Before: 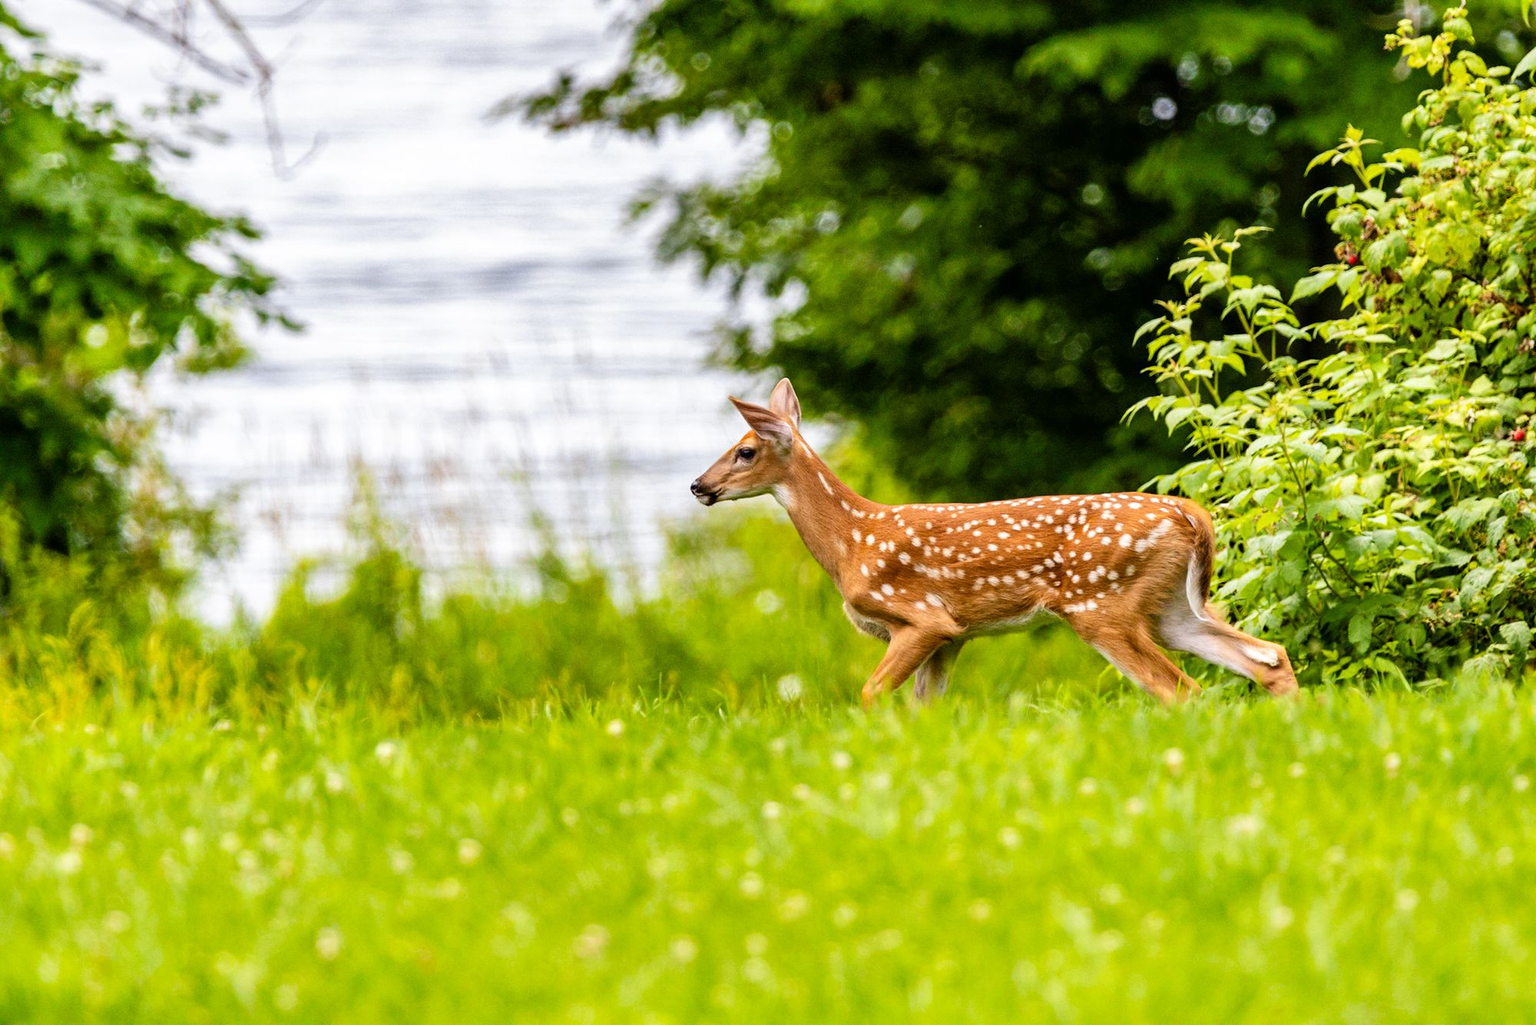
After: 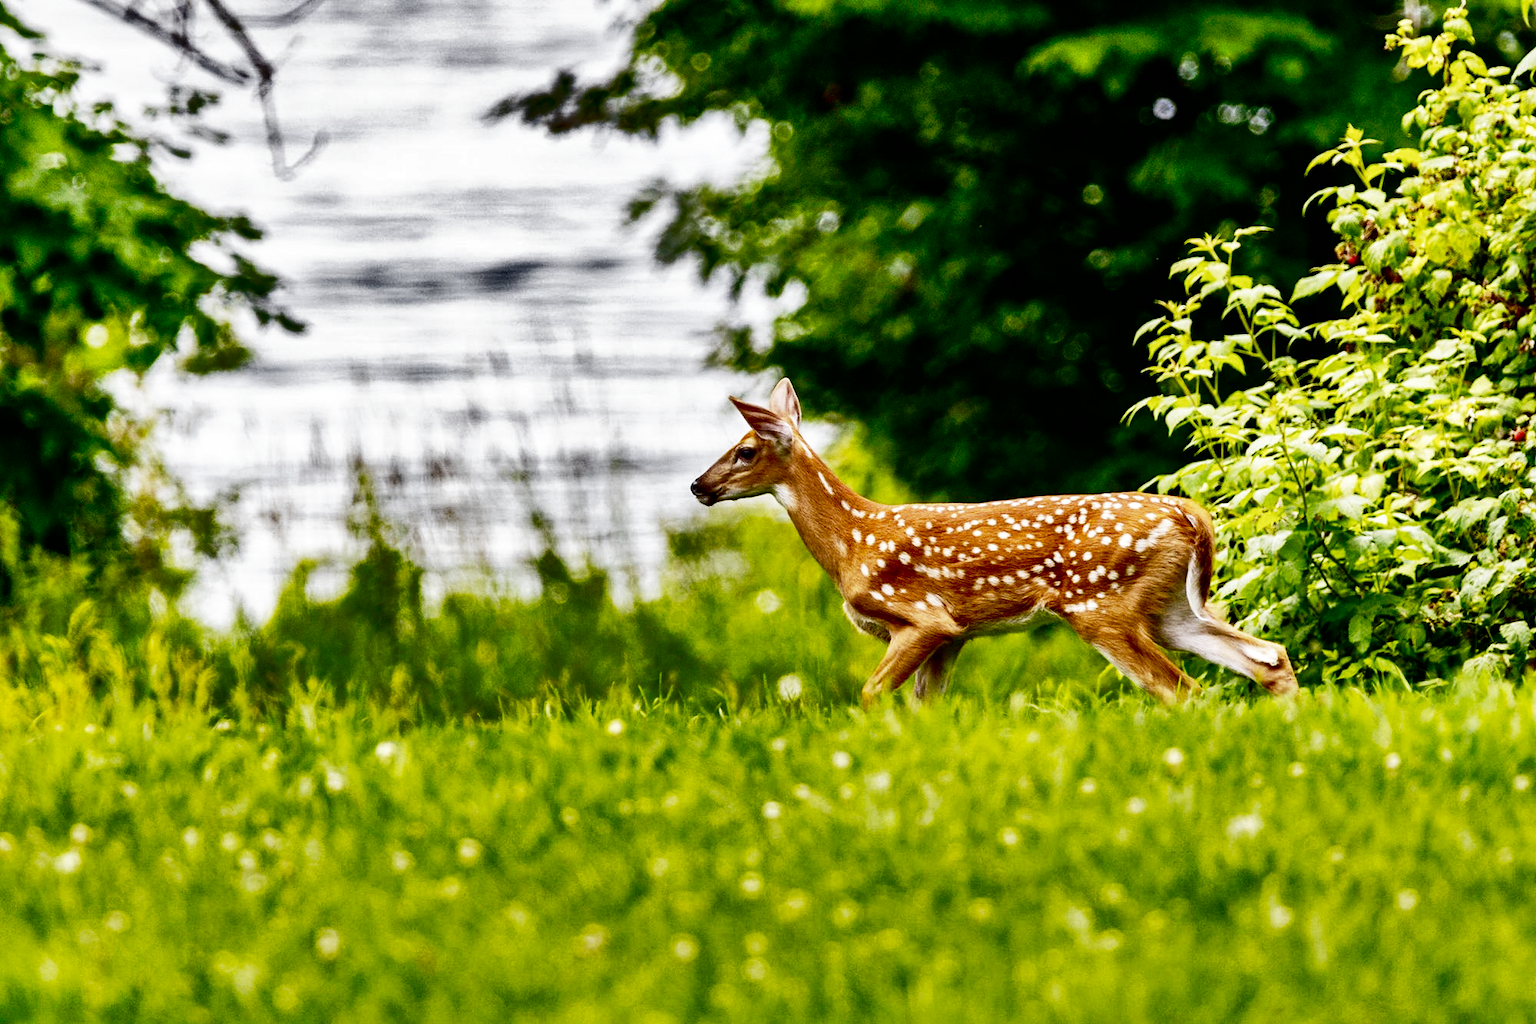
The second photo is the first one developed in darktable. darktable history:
base curve: curves: ch0 [(0, 0) (0.028, 0.03) (0.121, 0.232) (0.46, 0.748) (0.859, 0.968) (1, 1)], preserve colors none
shadows and highlights: shadows 24.5, highlights -78.15, soften with gaussian
local contrast: mode bilateral grid, contrast 15, coarseness 36, detail 105%, midtone range 0.2
contrast brightness saturation: brightness -0.52
